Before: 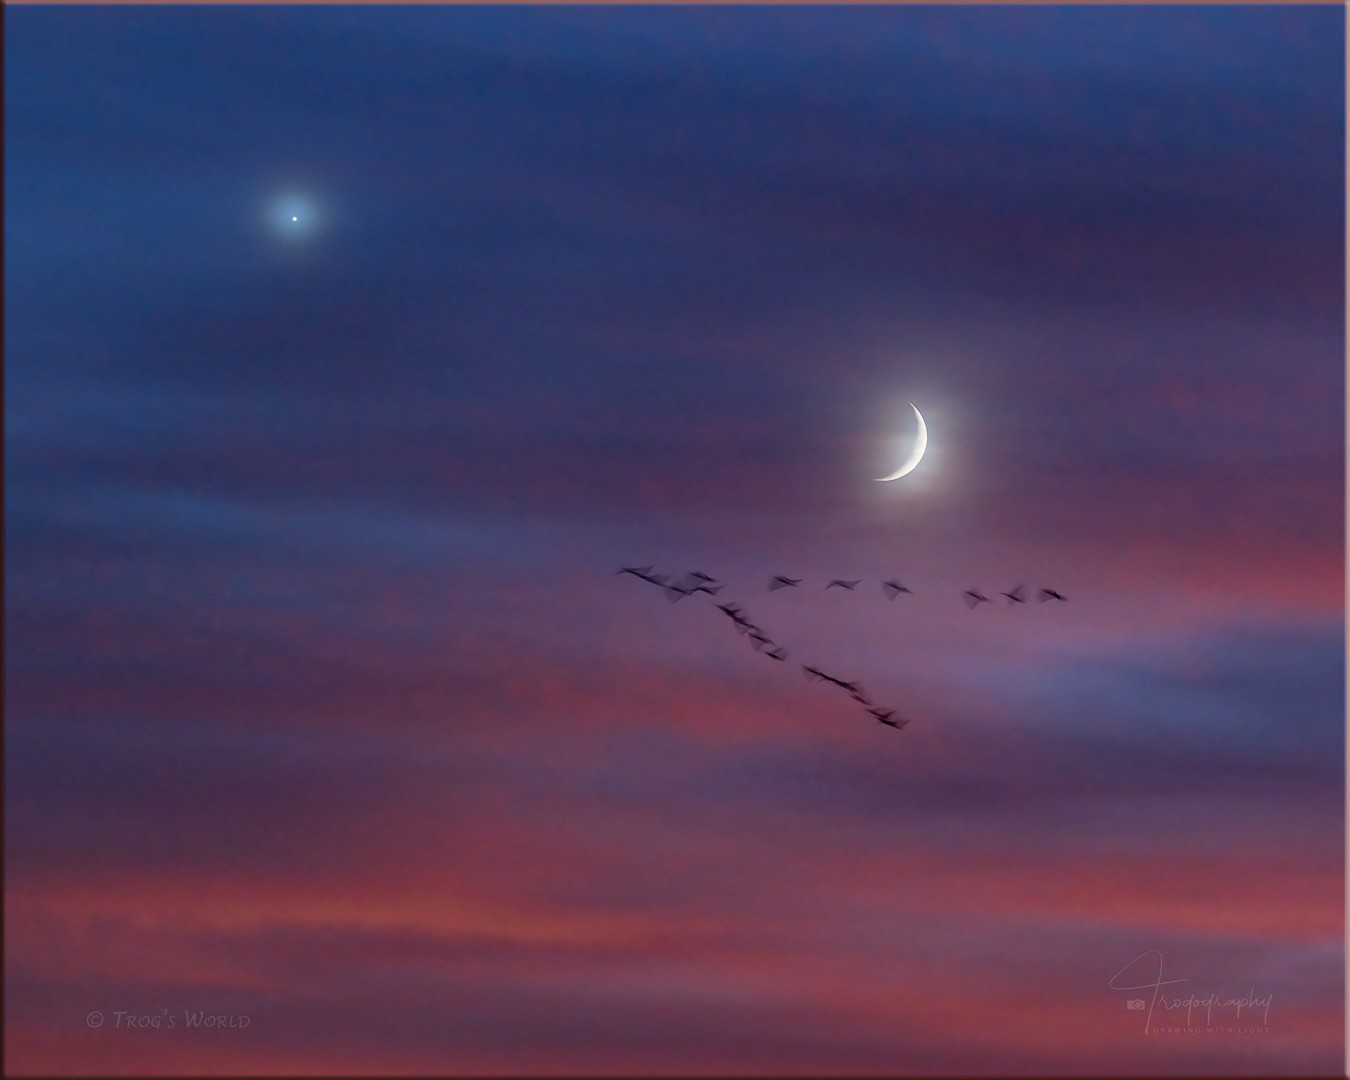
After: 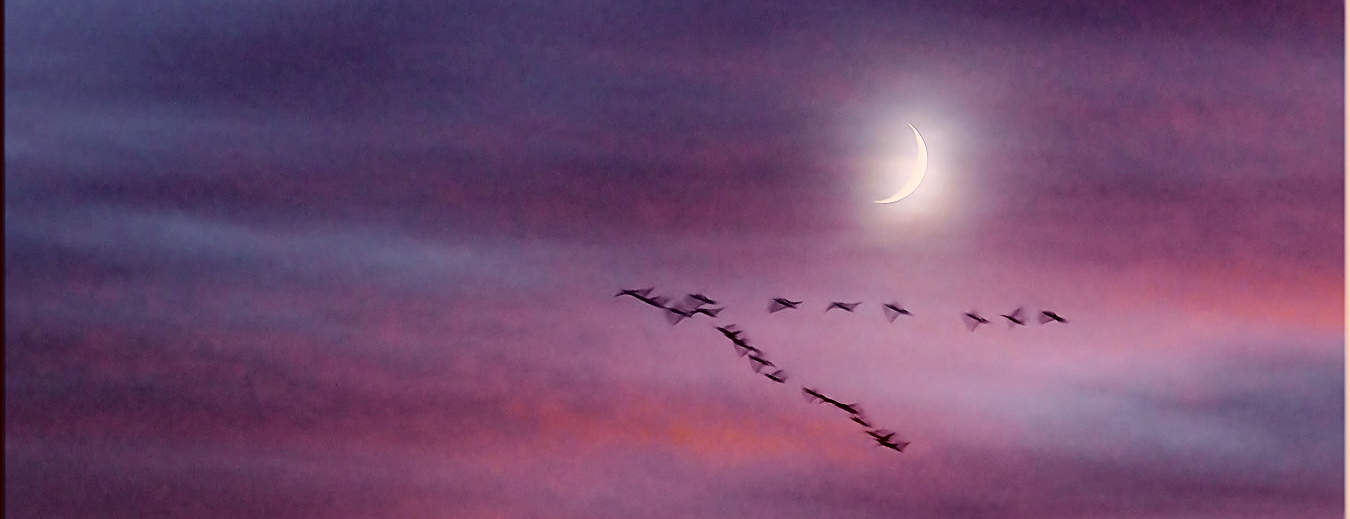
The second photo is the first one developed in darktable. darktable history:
crop and rotate: top 25.776%, bottom 26.11%
tone curve: curves: ch0 [(0.017, 0) (0.122, 0.046) (0.295, 0.297) (0.449, 0.505) (0.559, 0.629) (0.729, 0.796) (0.879, 0.898) (1, 0.97)]; ch1 [(0, 0) (0.393, 0.4) (0.447, 0.447) (0.485, 0.497) (0.522, 0.503) (0.539, 0.52) (0.606, 0.6) (0.696, 0.679) (1, 1)]; ch2 [(0, 0) (0.369, 0.388) (0.449, 0.431) (0.499, 0.501) (0.516, 0.536) (0.604, 0.599) (0.741, 0.763) (1, 1)], color space Lab, independent channels, preserve colors none
base curve: curves: ch0 [(0, 0) (0.028, 0.03) (0.121, 0.232) (0.46, 0.748) (0.859, 0.968) (1, 1)], preserve colors none
sharpen: on, module defaults
color correction: highlights a* 10.22, highlights b* 9.66, shadows a* 8.49, shadows b* 8.07, saturation 0.786
